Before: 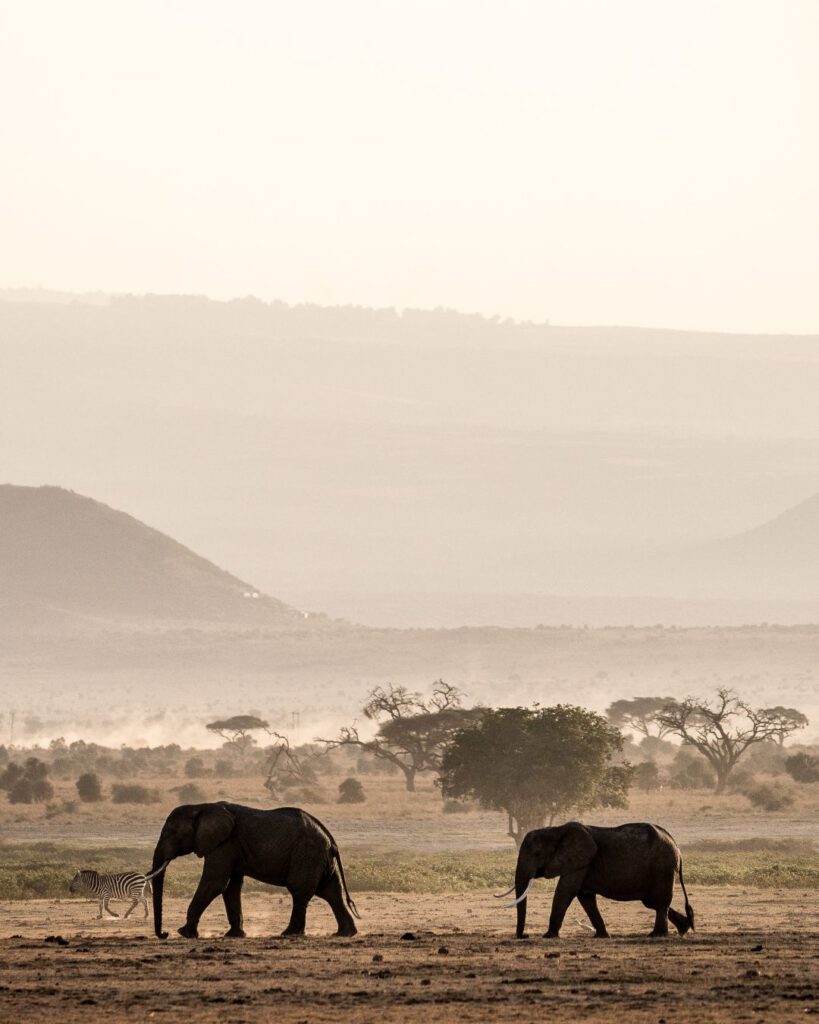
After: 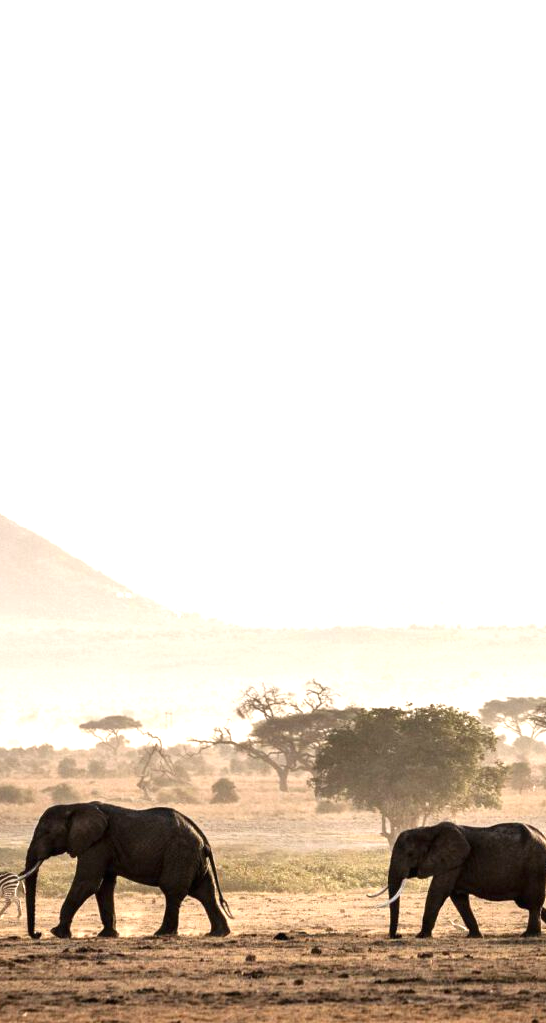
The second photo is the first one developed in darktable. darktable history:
exposure: black level correction 0, exposure 1 EV, compensate exposure bias true, compensate highlight preservation false
crop and rotate: left 15.546%, right 17.787%
